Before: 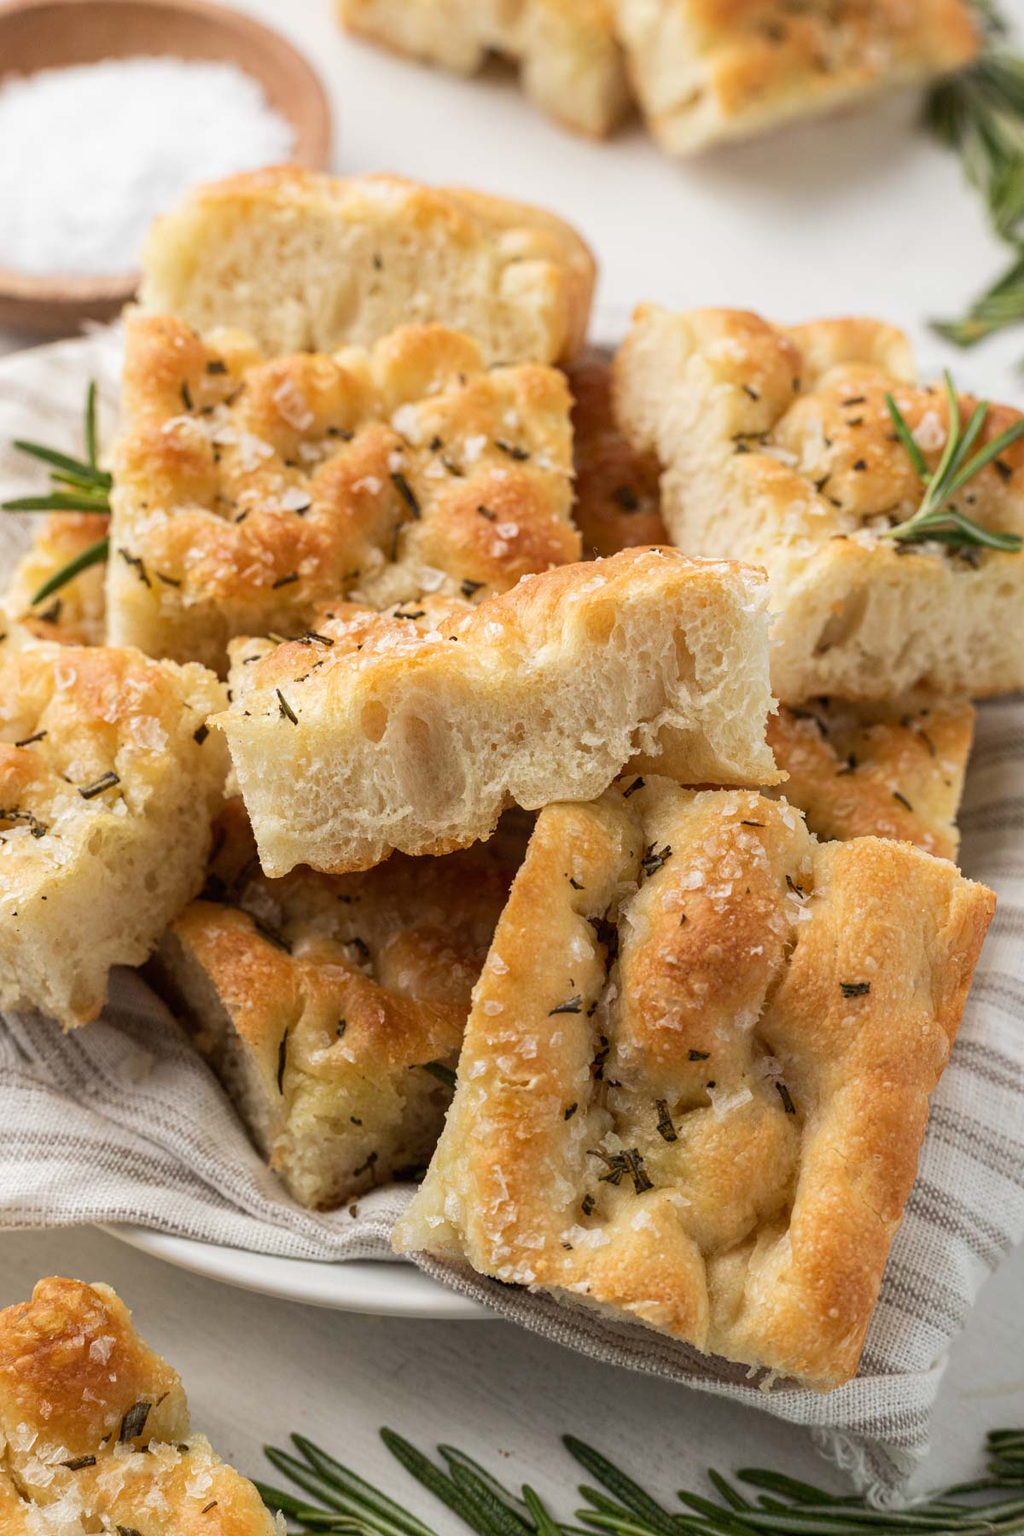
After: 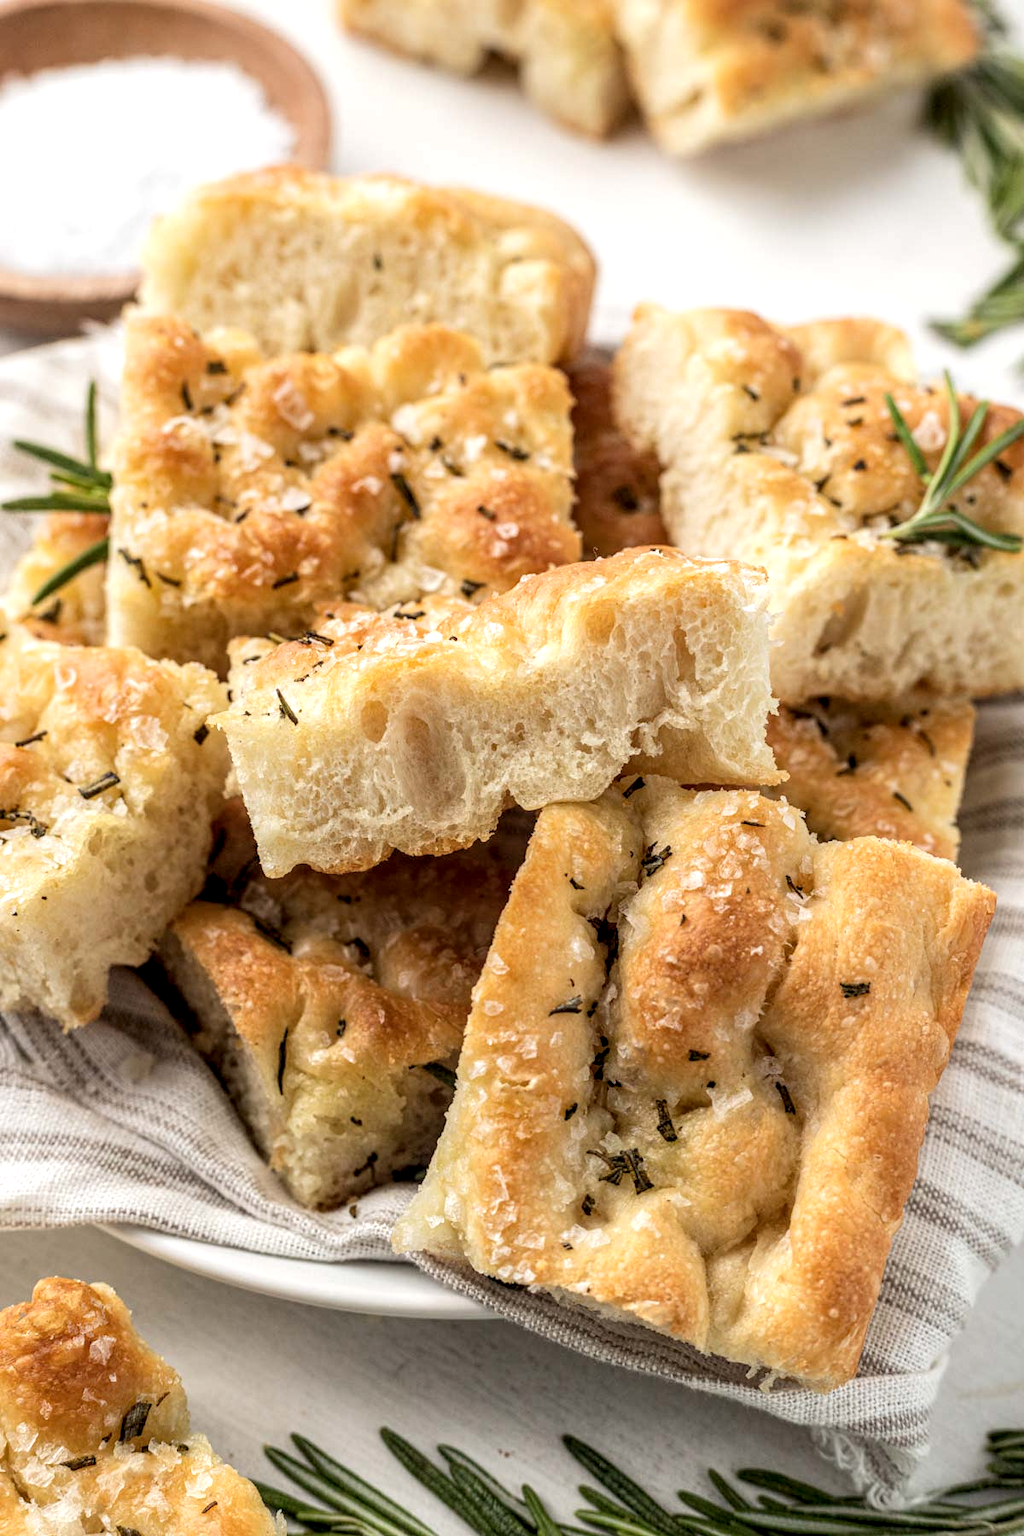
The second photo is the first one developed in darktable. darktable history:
local contrast: detail 160%
contrast brightness saturation: brightness 0.15
